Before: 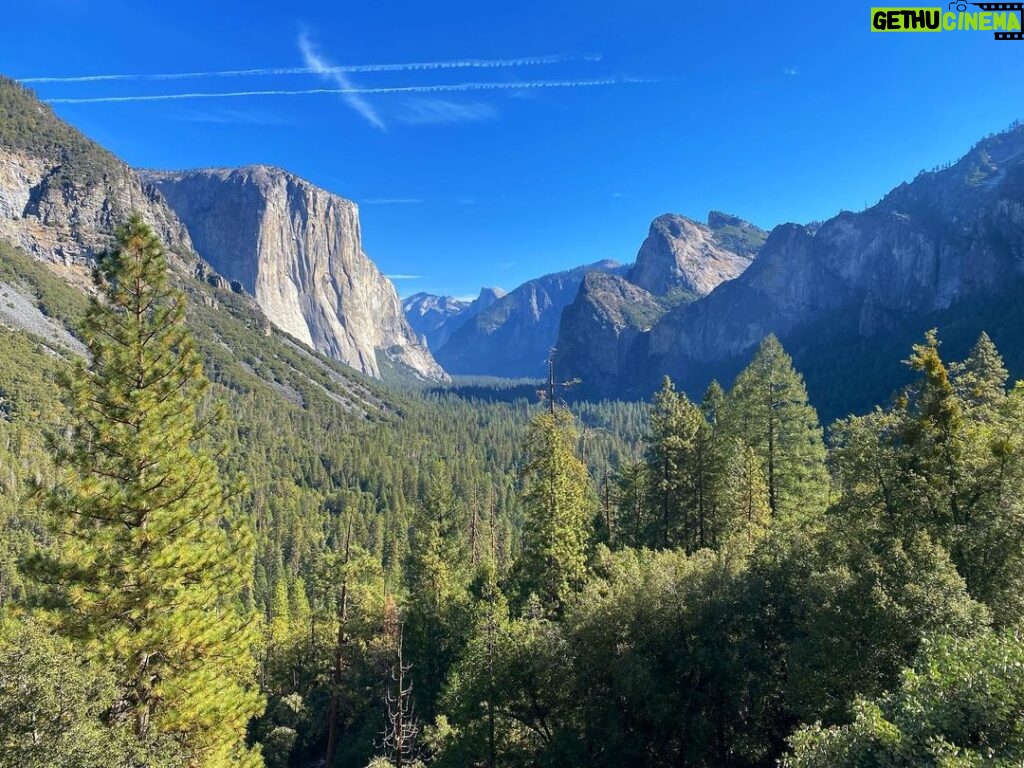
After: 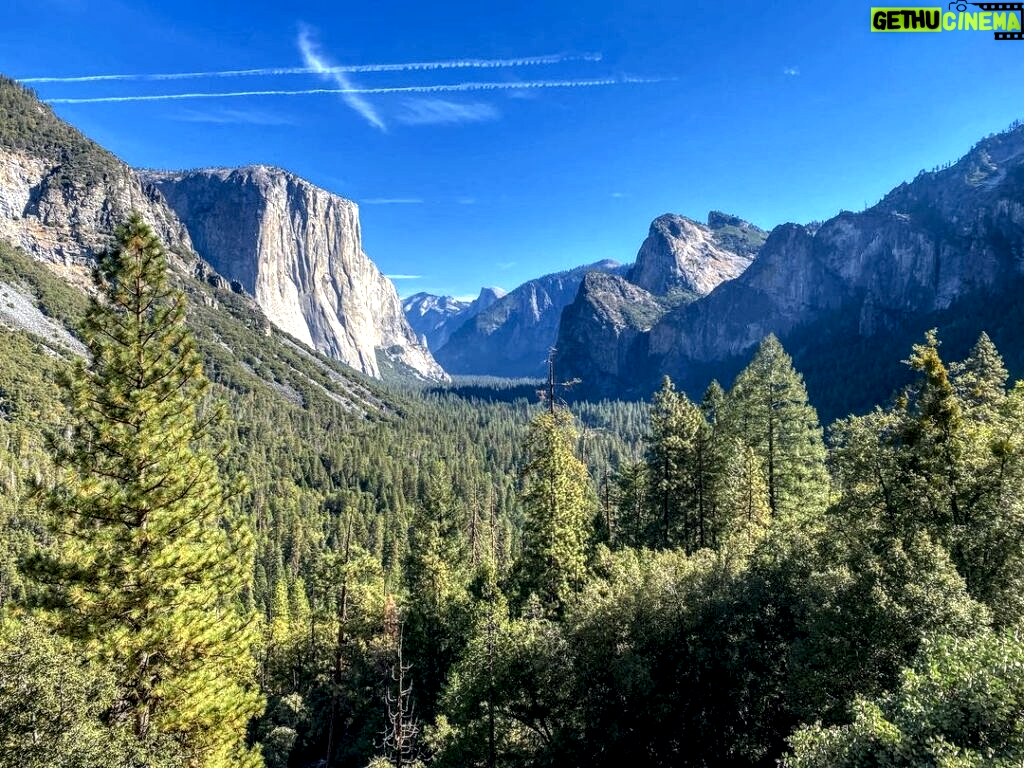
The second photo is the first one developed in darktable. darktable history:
local contrast: highlights 5%, shadows 4%, detail 181%
tone equalizer: on, module defaults
contrast equalizer: y [[0.5, 0.5, 0.468, 0.5, 0.5, 0.5], [0.5 ×6], [0.5 ×6], [0 ×6], [0 ×6]], mix -0.306
